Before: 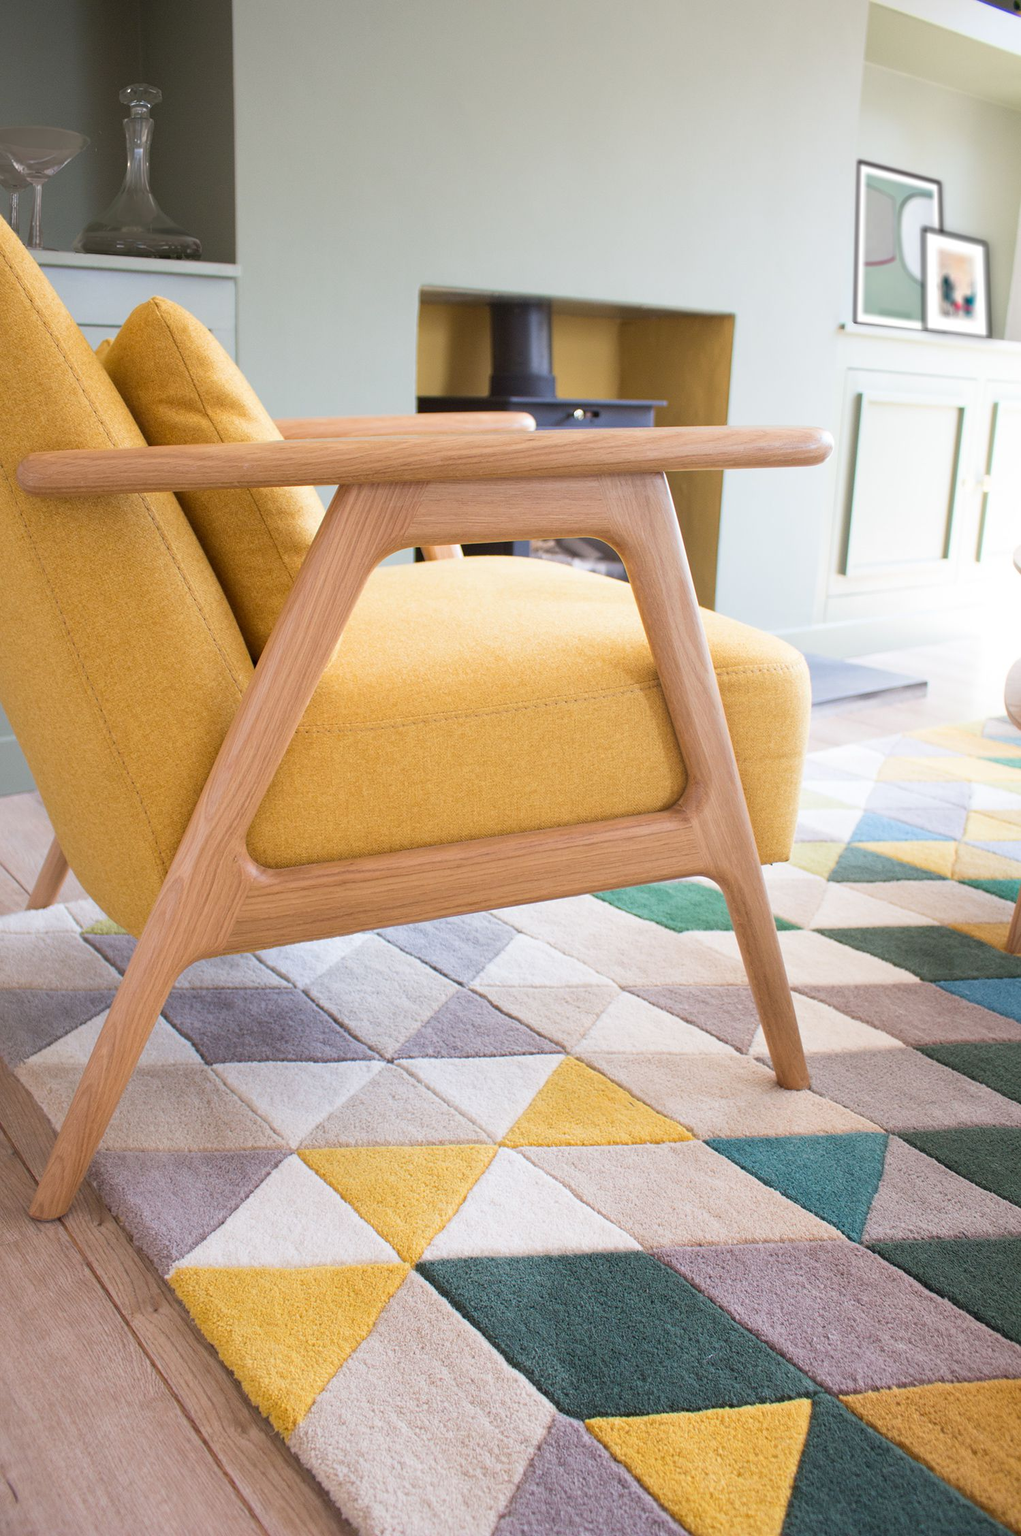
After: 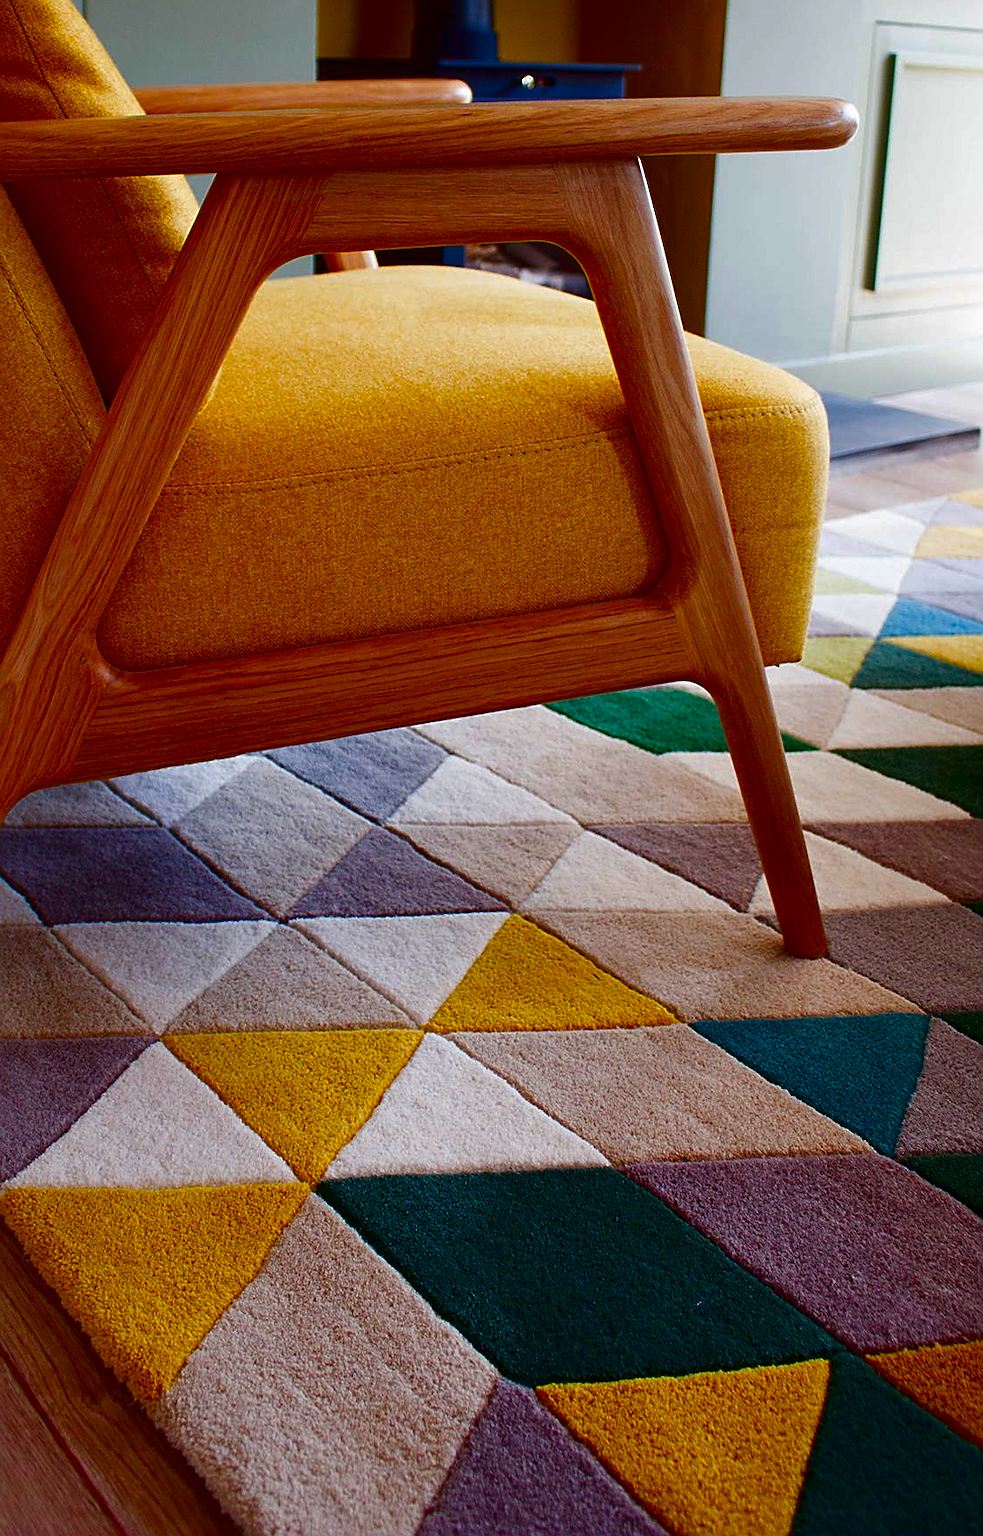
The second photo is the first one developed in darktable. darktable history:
crop: left 16.858%, top 22.893%, right 8.825%
contrast brightness saturation: brightness -0.985, saturation 0.986
tone equalizer: on, module defaults
sharpen: on, module defaults
